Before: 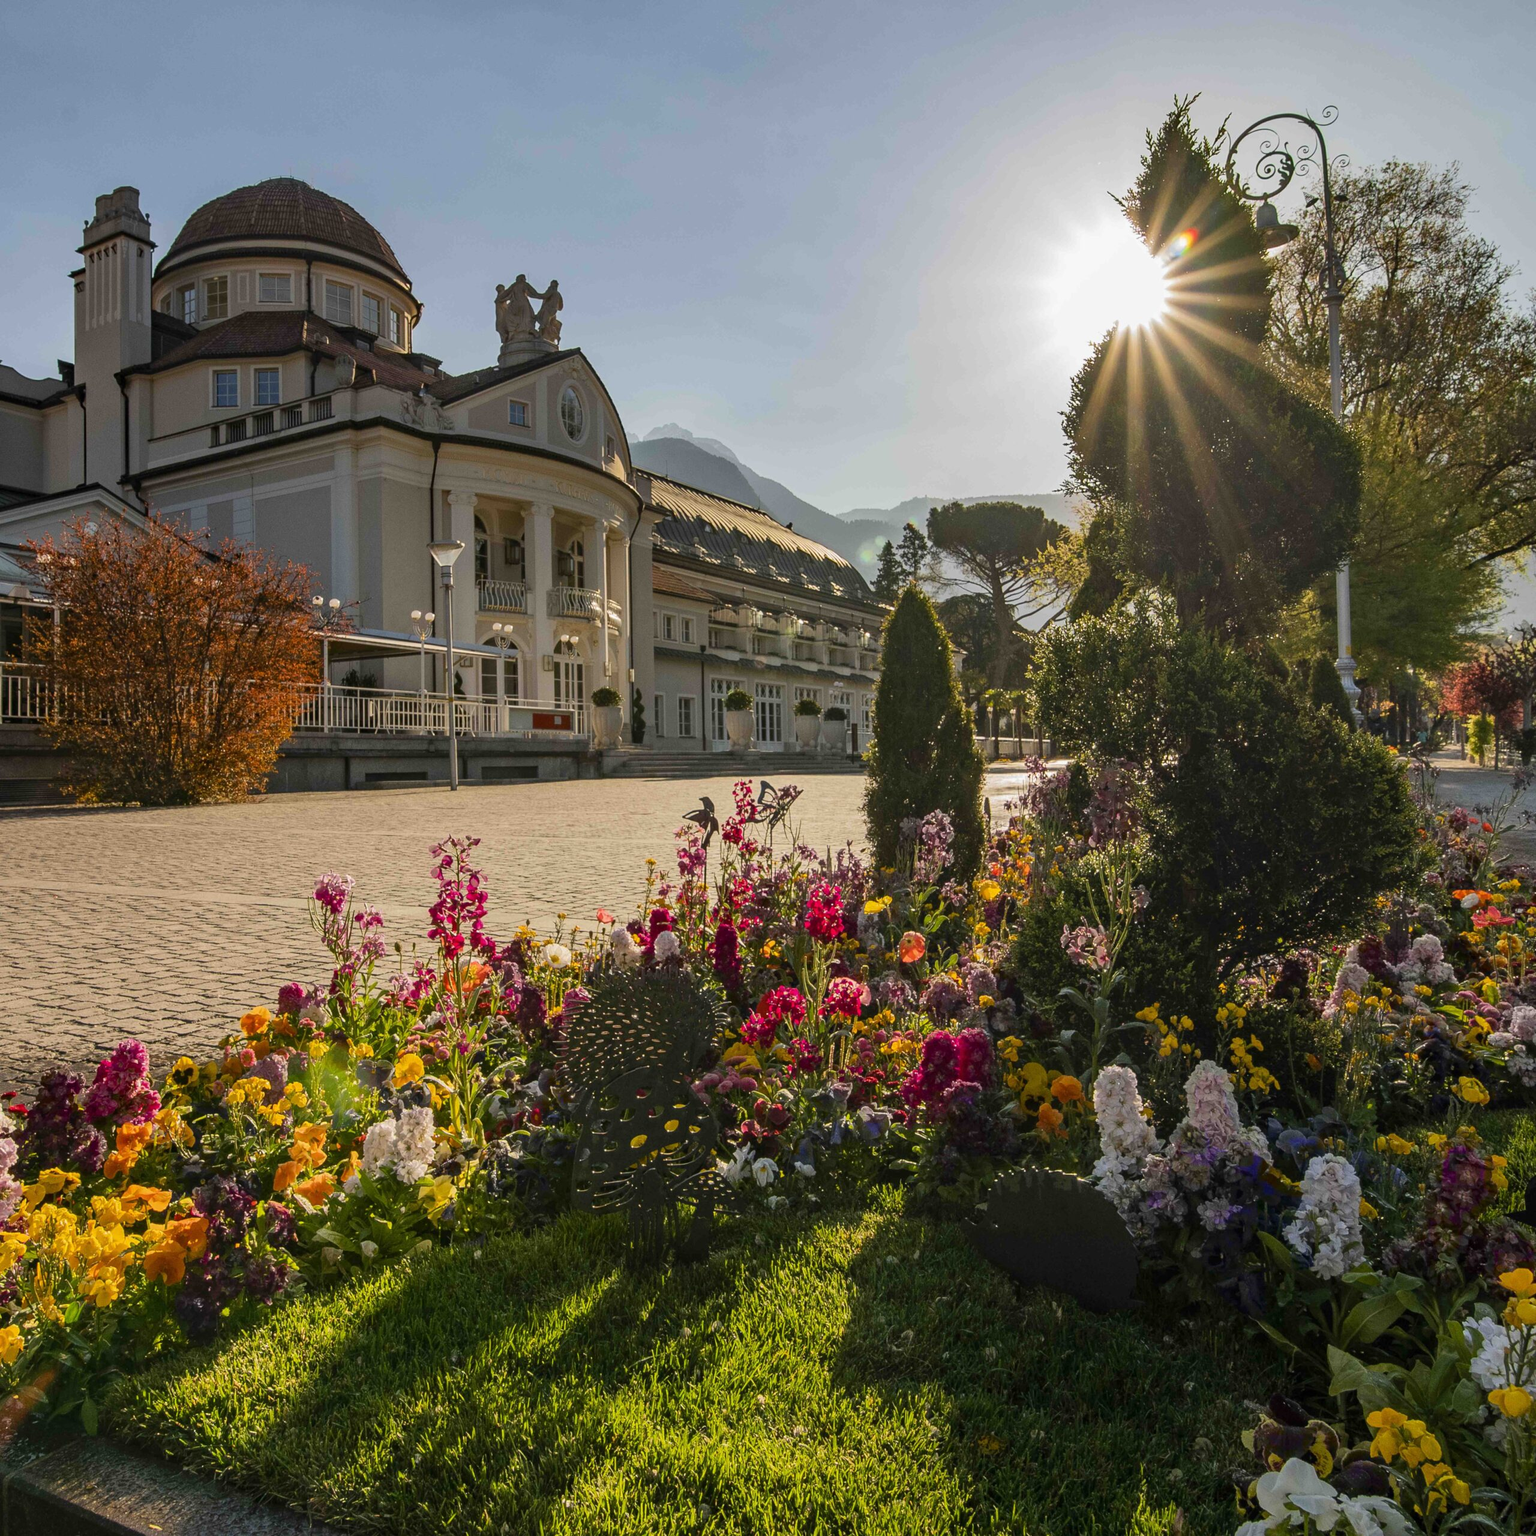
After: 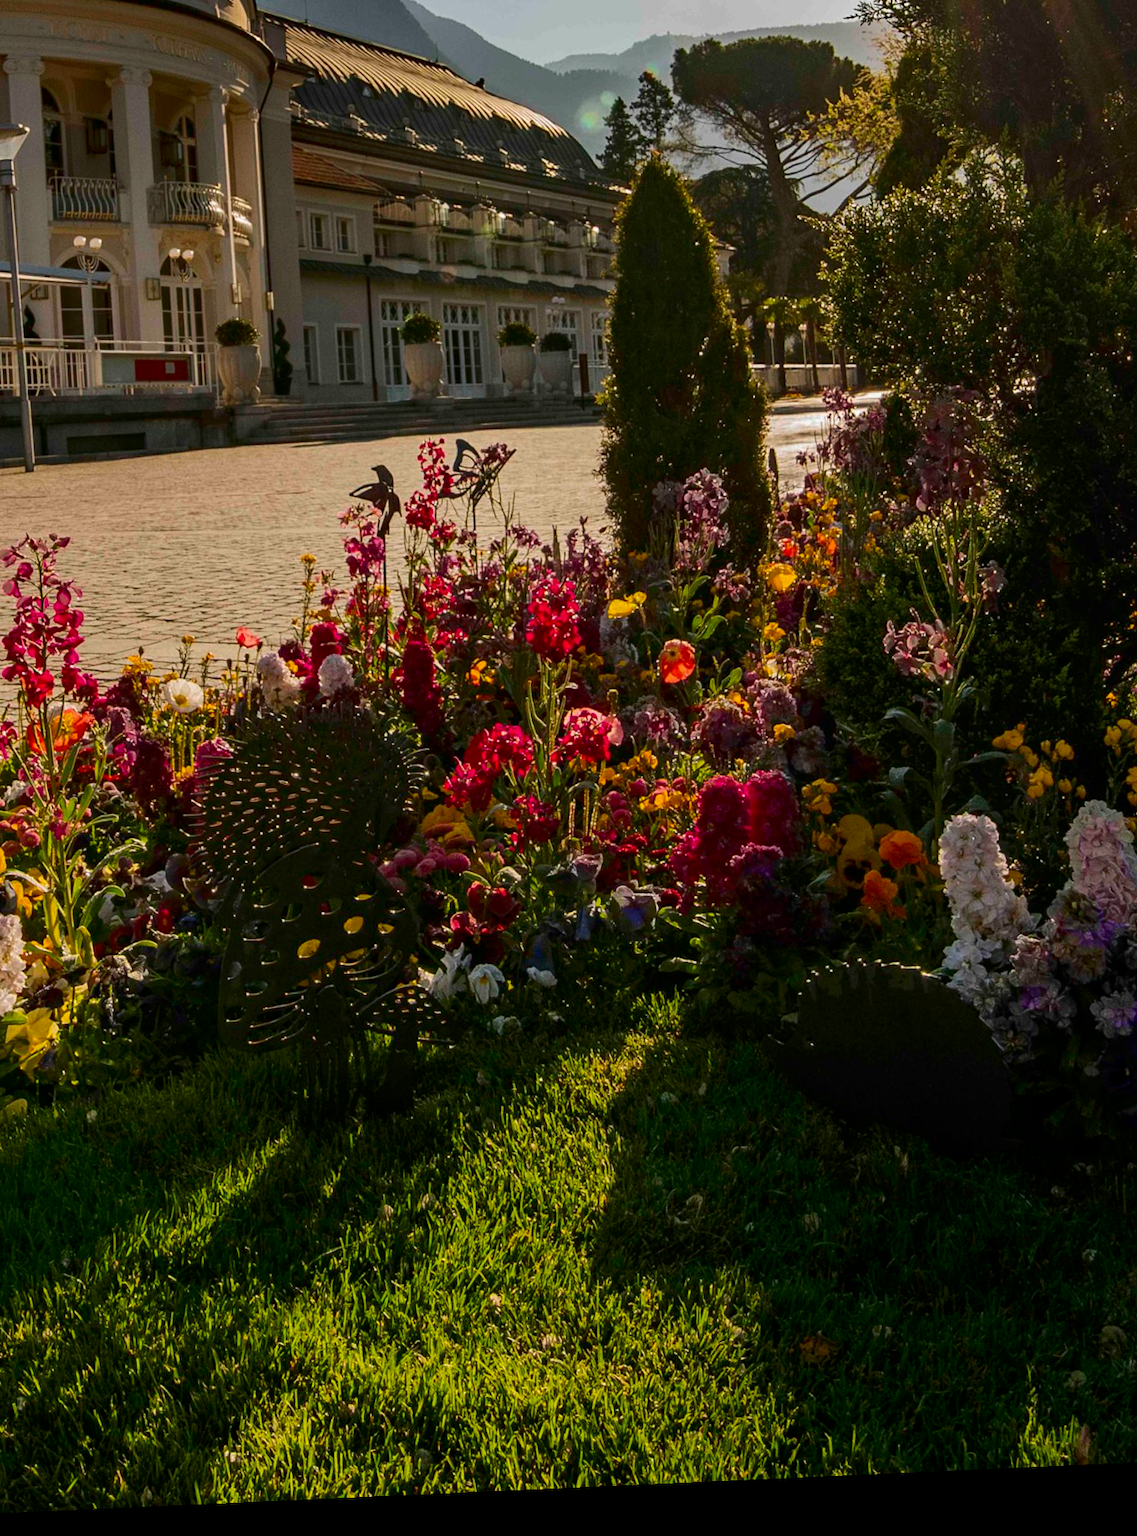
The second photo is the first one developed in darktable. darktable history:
contrast brightness saturation: brightness -0.2, saturation 0.08
crop and rotate: left 29.237%, top 31.152%, right 19.807%
rotate and perspective: rotation -2.56°, automatic cropping off
